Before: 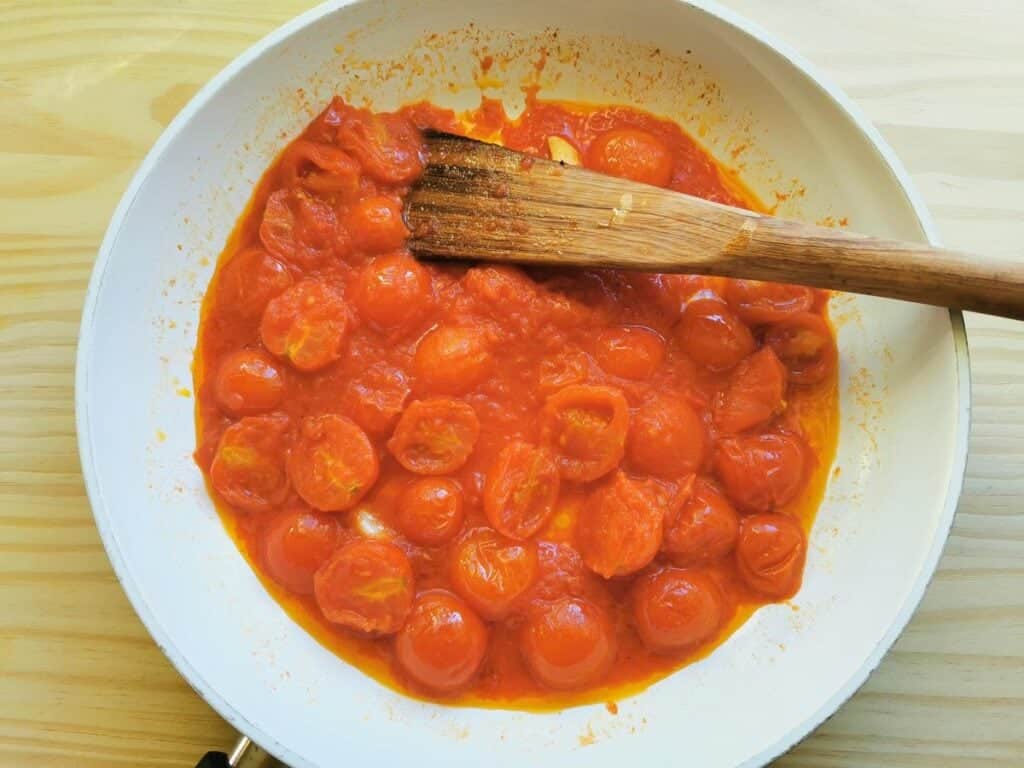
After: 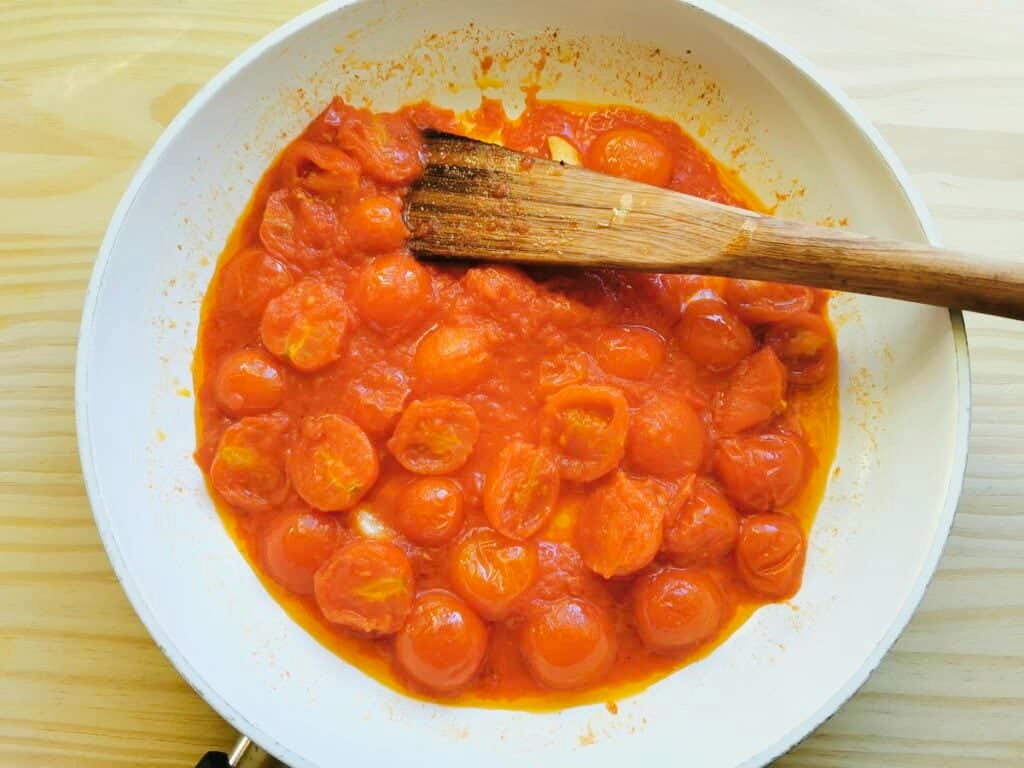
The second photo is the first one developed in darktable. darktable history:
tone curve: curves: ch0 [(0, 0.003) (0.117, 0.101) (0.257, 0.246) (0.408, 0.432) (0.611, 0.653) (0.824, 0.846) (1, 1)]; ch1 [(0, 0) (0.227, 0.197) (0.405, 0.421) (0.501, 0.501) (0.522, 0.53) (0.563, 0.572) (0.589, 0.611) (0.699, 0.709) (0.976, 0.992)]; ch2 [(0, 0) (0.208, 0.176) (0.377, 0.38) (0.5, 0.5) (0.537, 0.534) (0.571, 0.576) (0.681, 0.746) (1, 1)], preserve colors none
